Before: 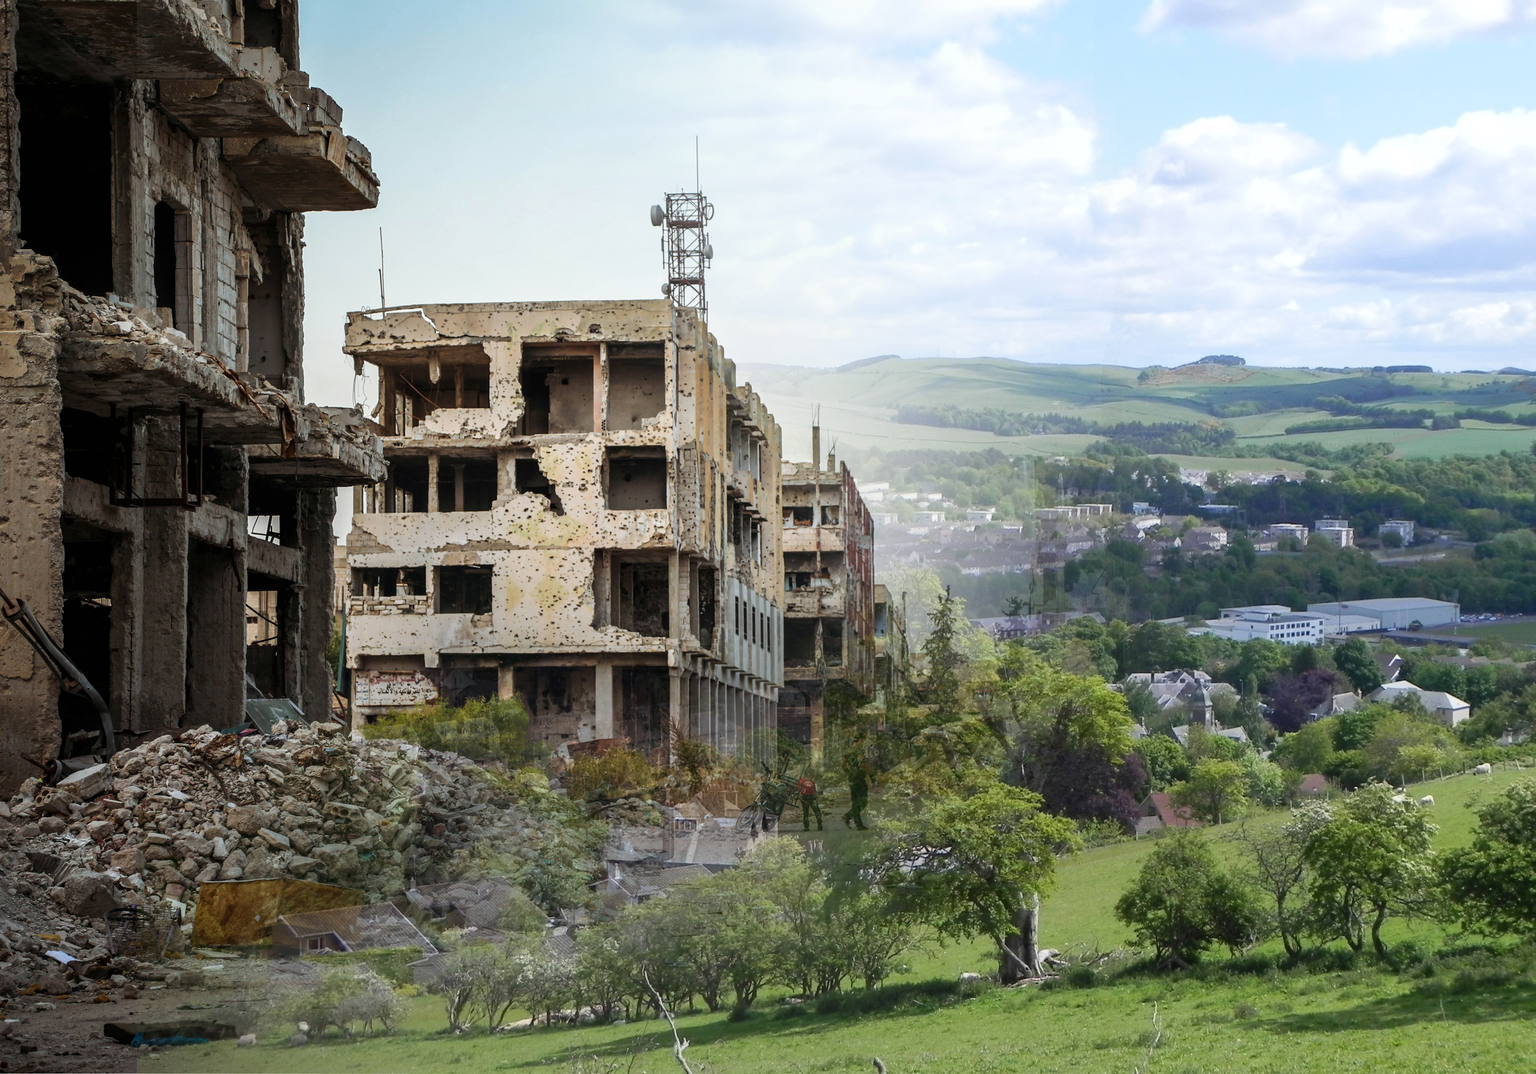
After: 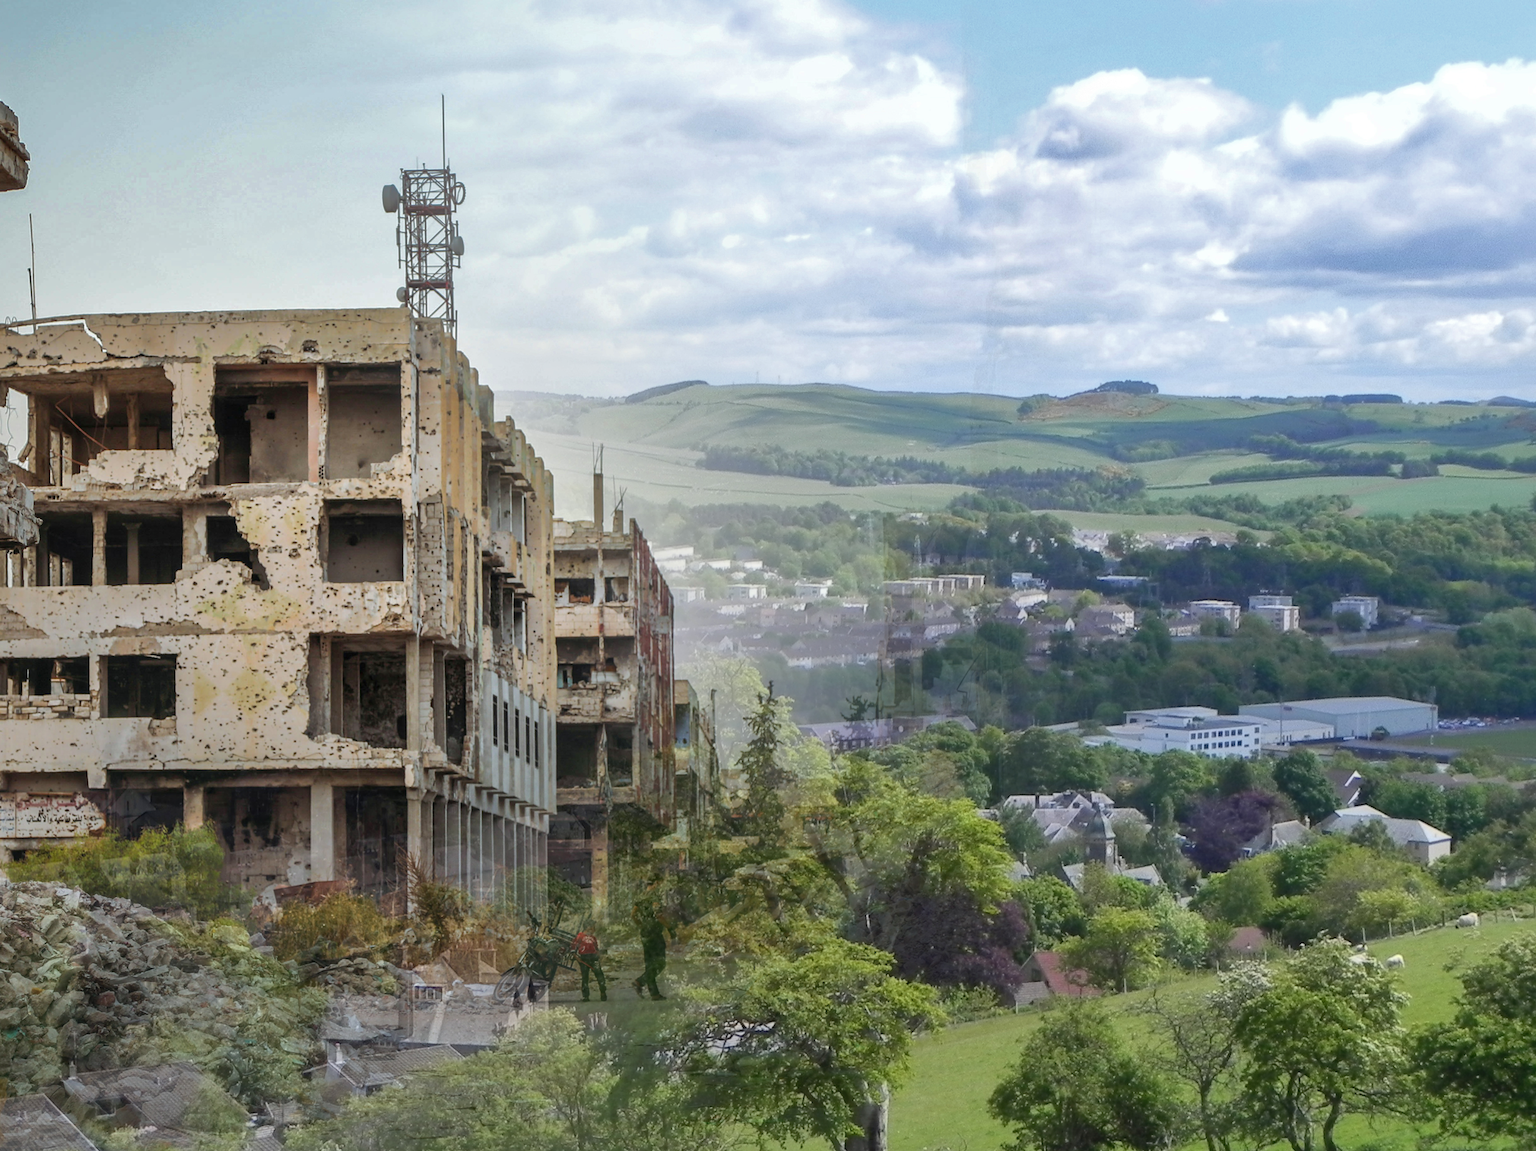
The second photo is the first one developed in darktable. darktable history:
crop: left 23.274%, top 5.921%, bottom 11.862%
shadows and highlights: highlights -59.89
exposure: compensate exposure bias true, compensate highlight preservation false
